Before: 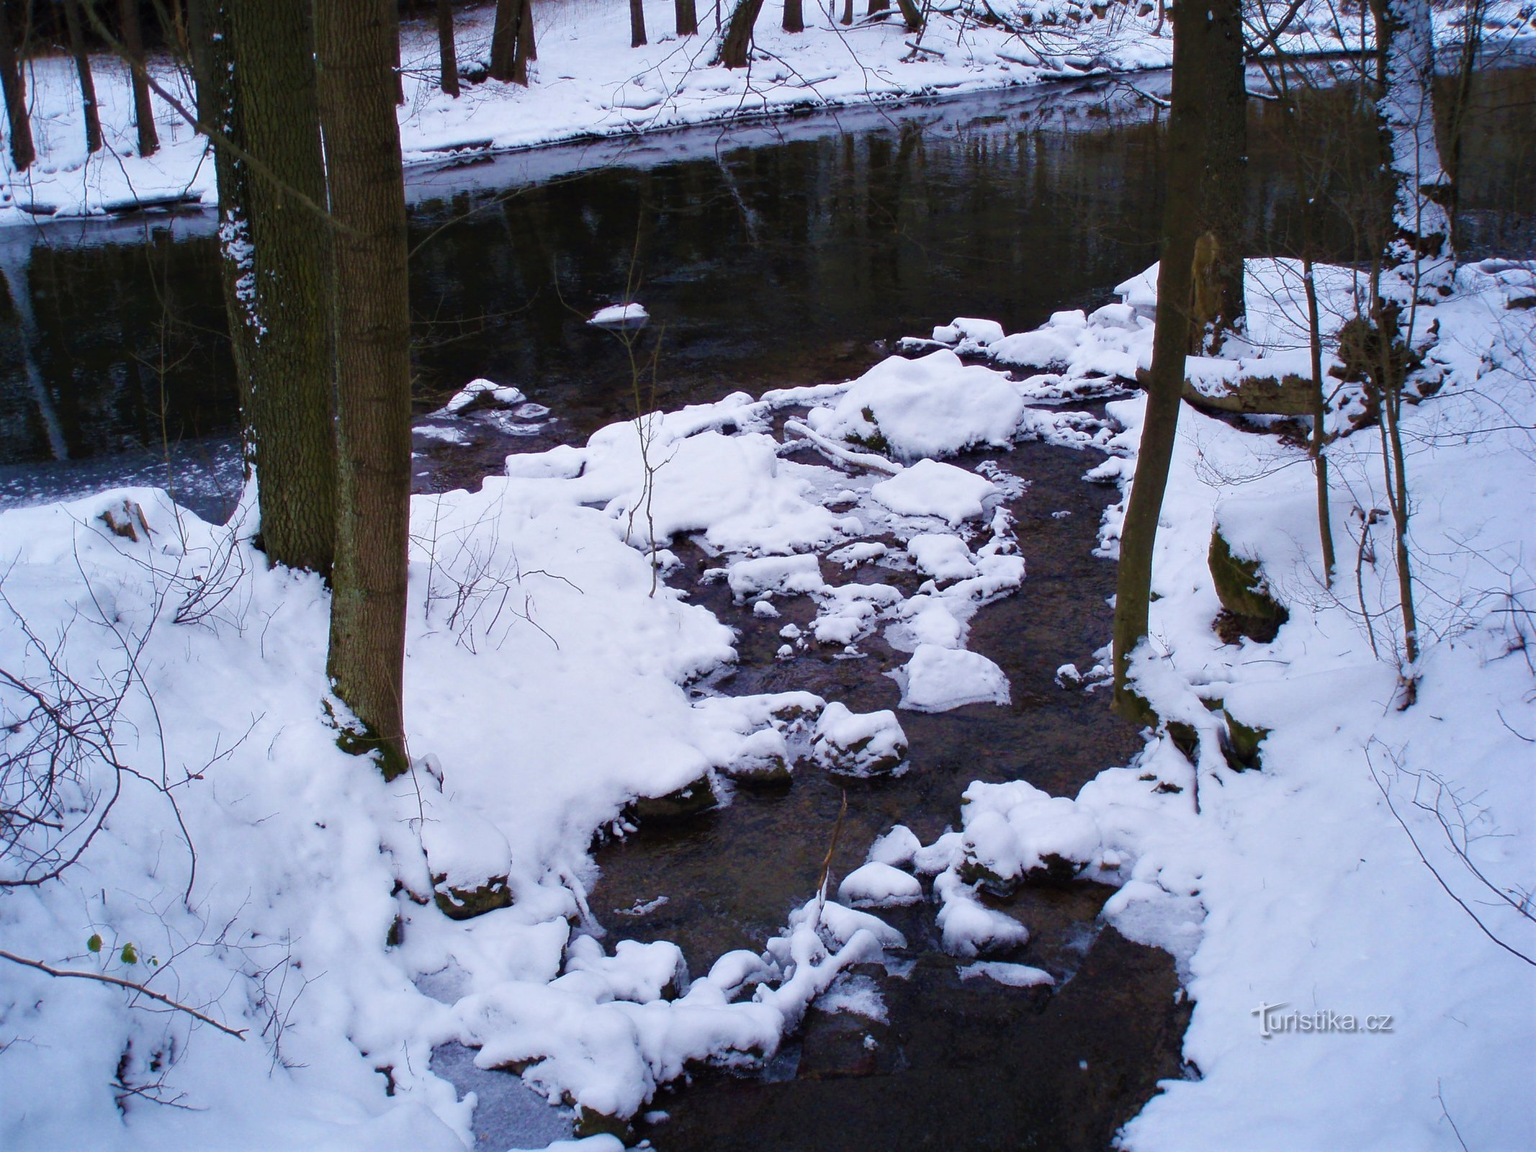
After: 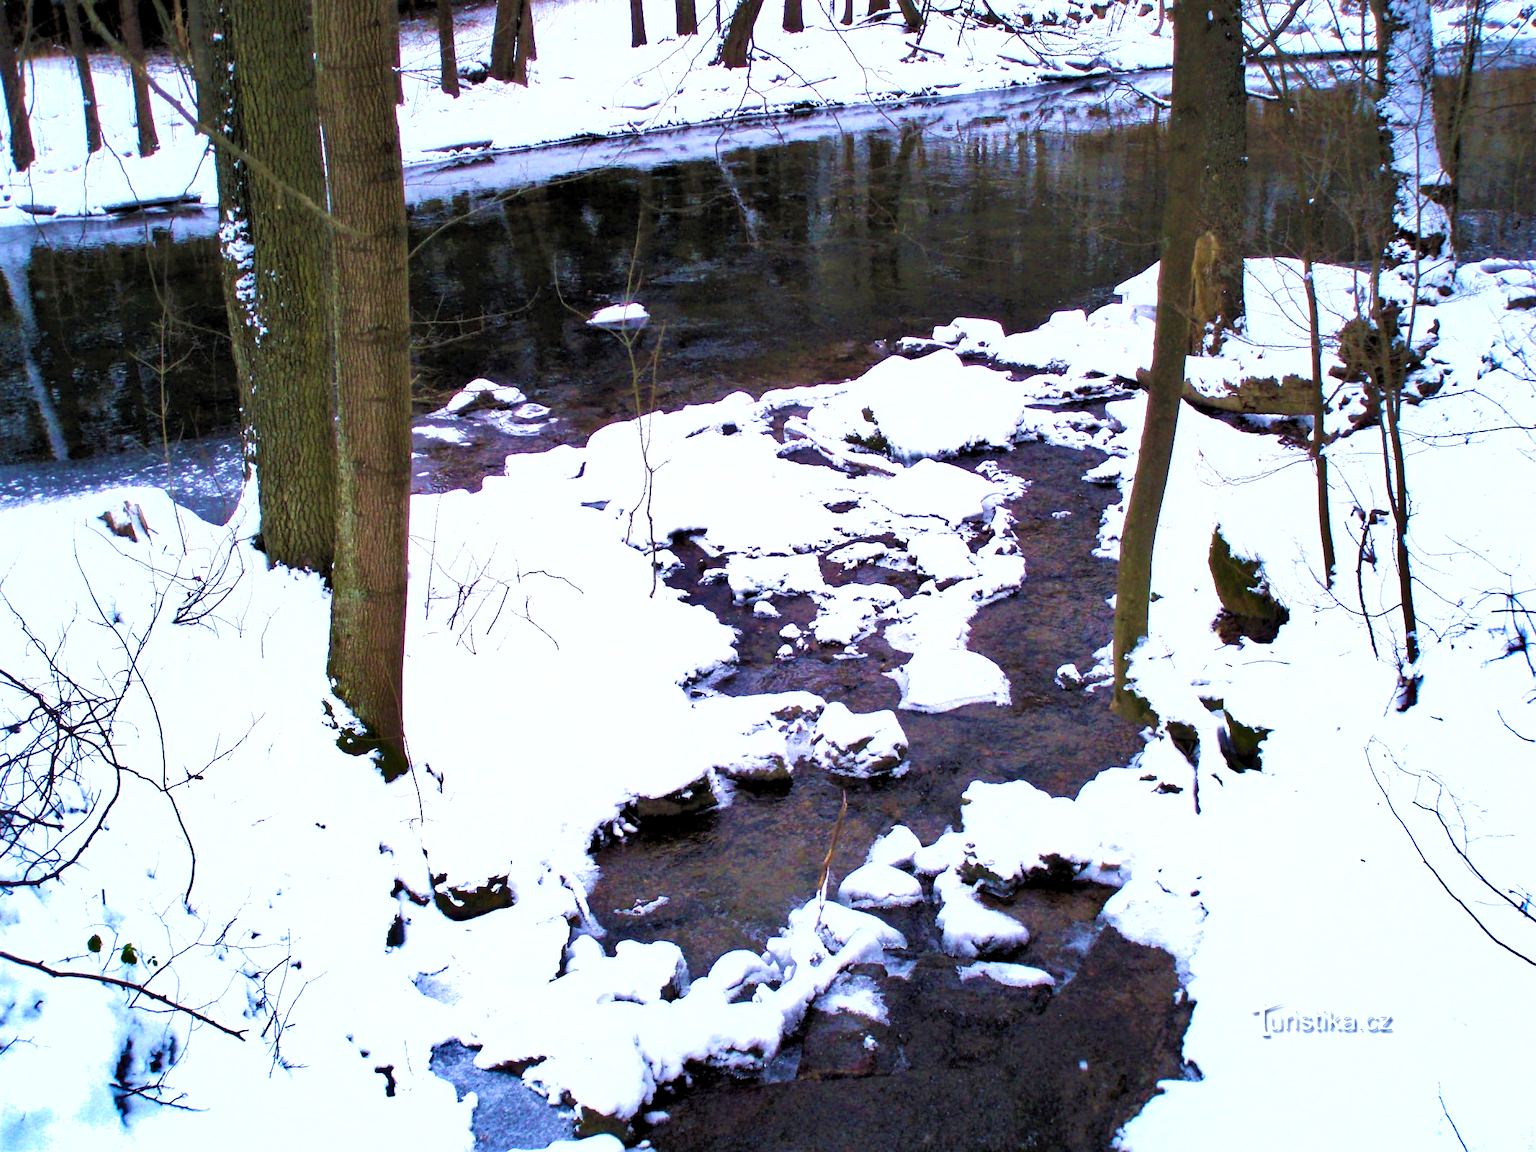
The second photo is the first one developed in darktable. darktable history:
shadows and highlights: shadows 40, highlights -54, highlights color adjustment 46%, low approximation 0.01, soften with gaussian
rgb levels: levels [[0.01, 0.419, 0.839], [0, 0.5, 1], [0, 0.5, 1]]
exposure: black level correction 0, exposure 1.2 EV, compensate highlight preservation false
velvia: on, module defaults
